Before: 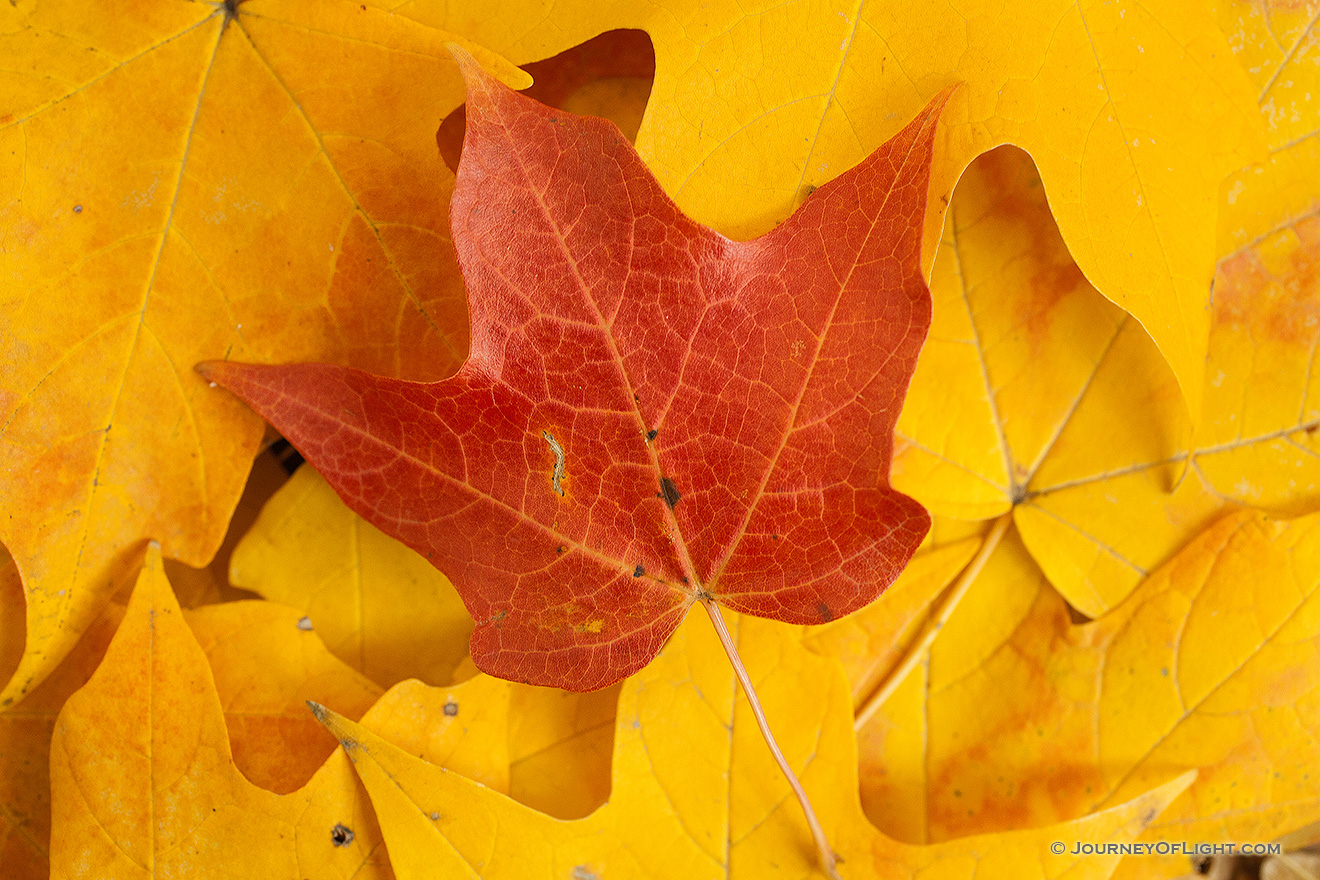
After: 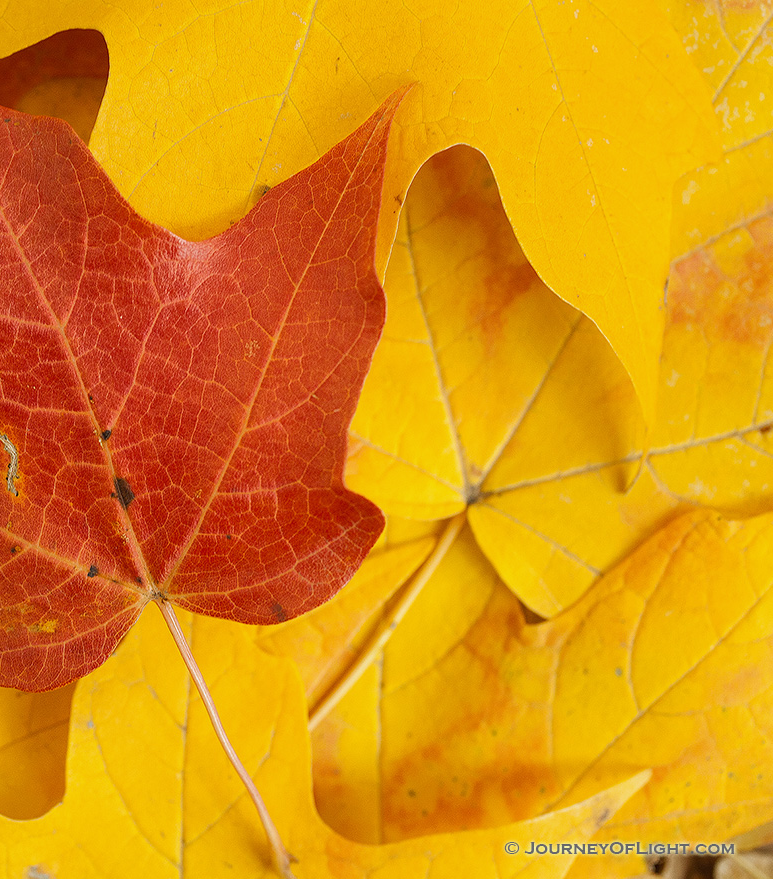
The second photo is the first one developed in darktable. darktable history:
crop: left 41.402%
white balance: red 0.967, blue 1.049
